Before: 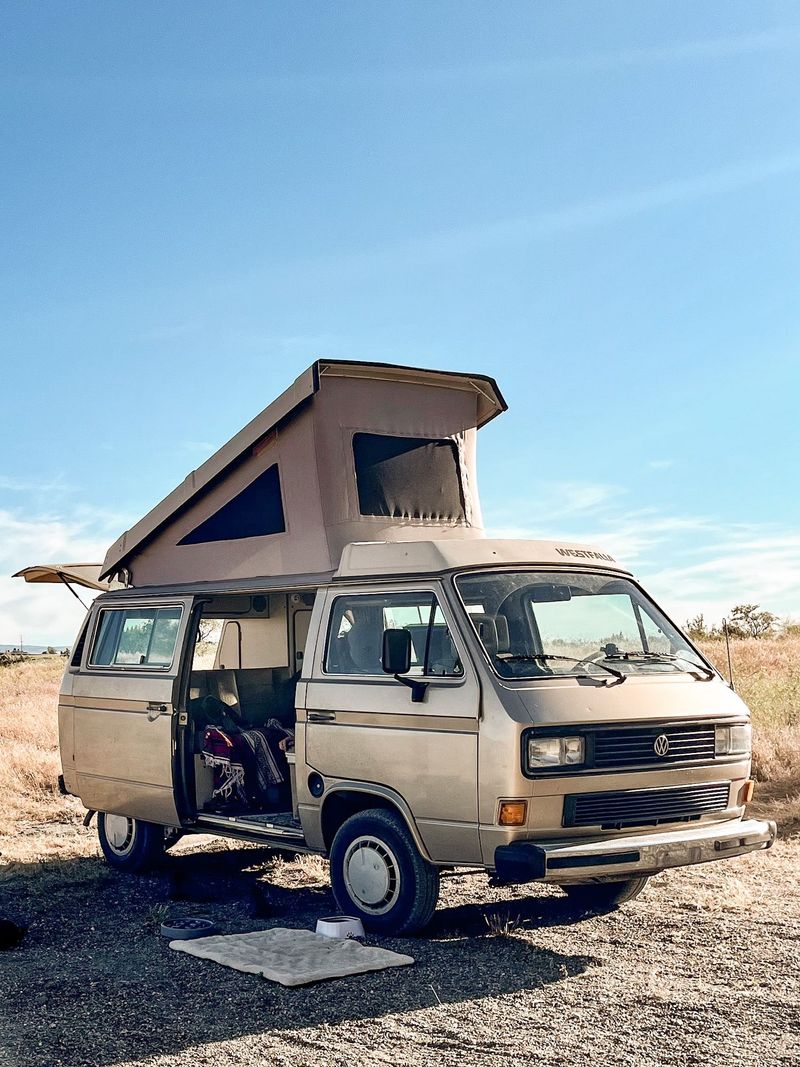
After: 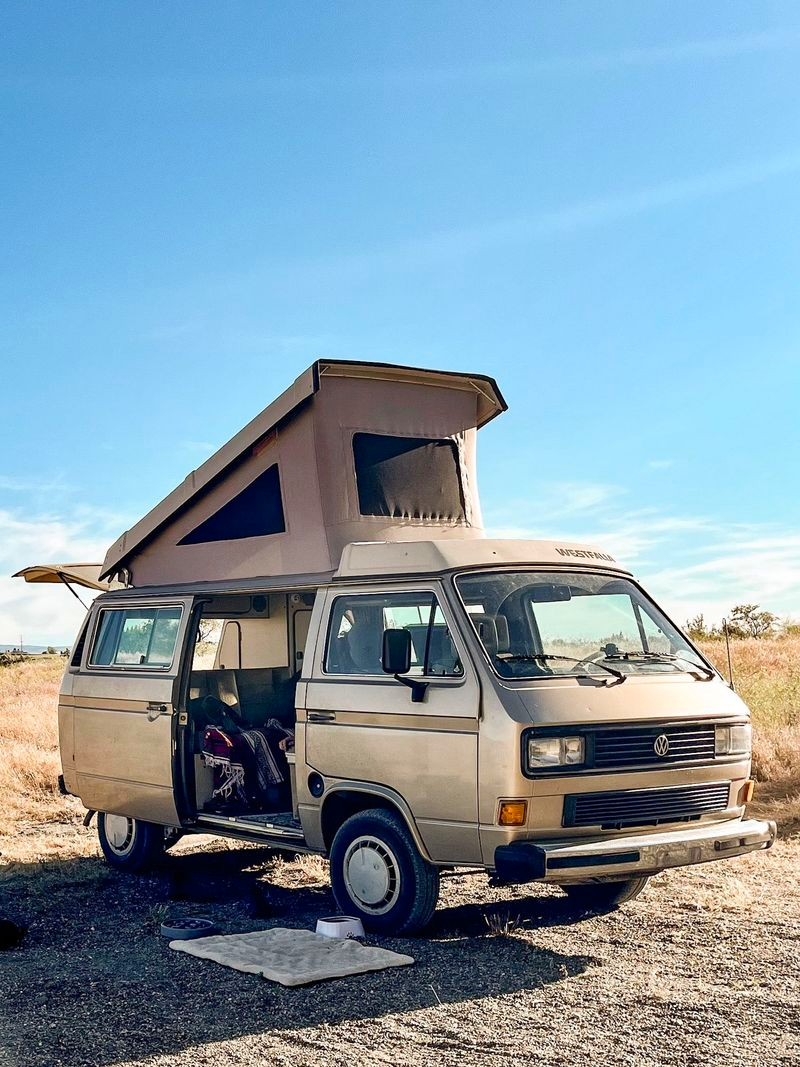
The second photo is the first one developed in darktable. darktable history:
color balance rgb: perceptual saturation grading › global saturation 25.538%, global vibrance 9.444%
